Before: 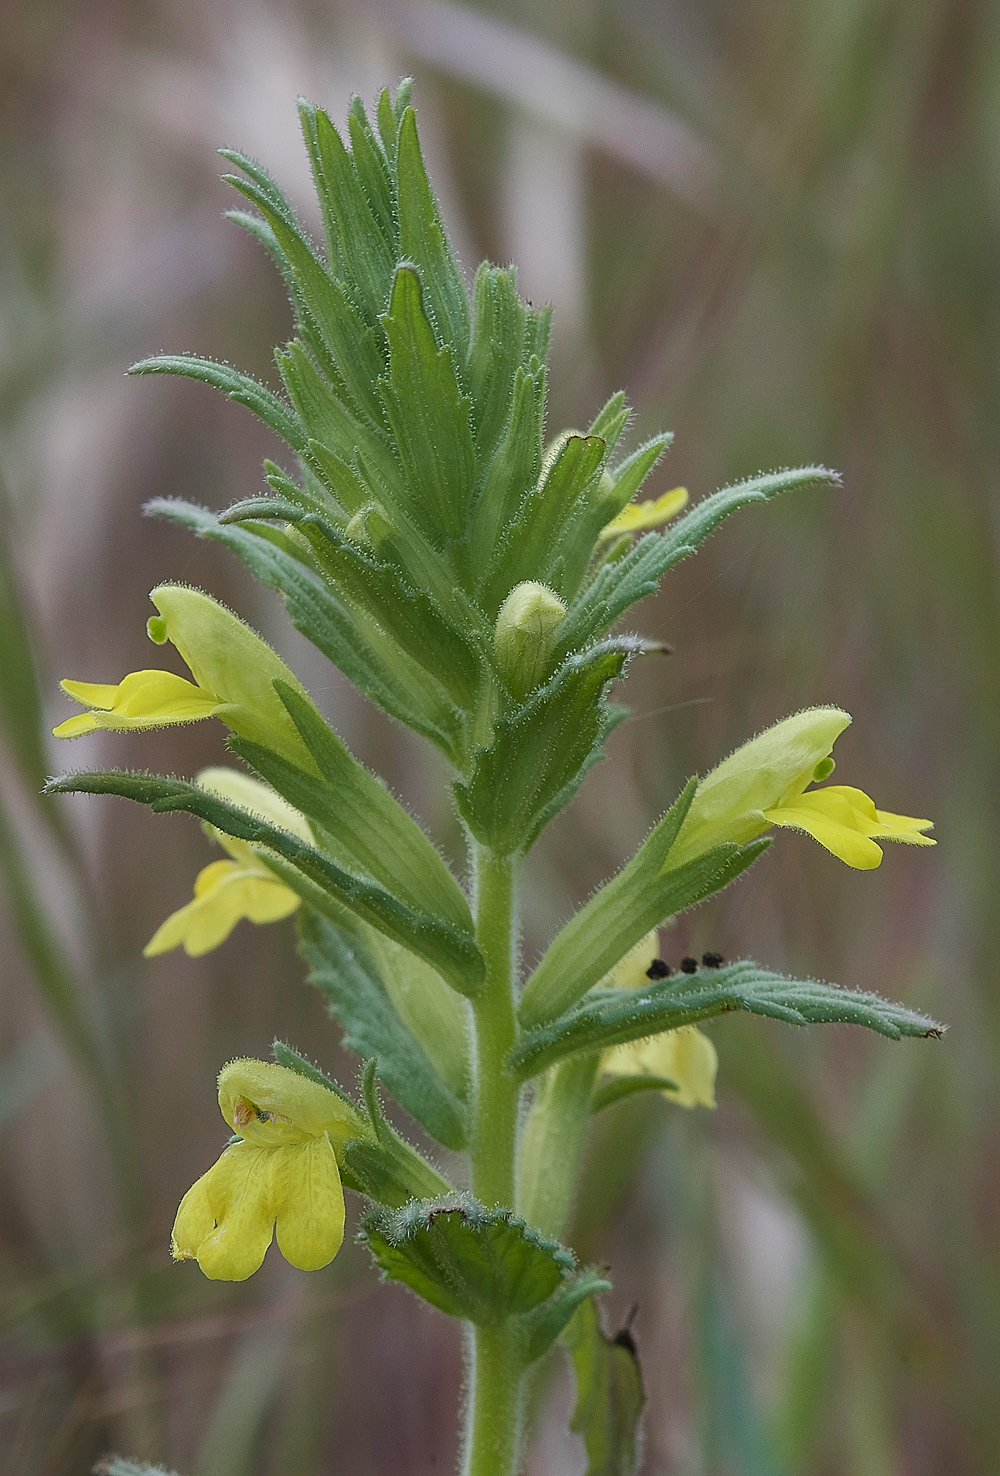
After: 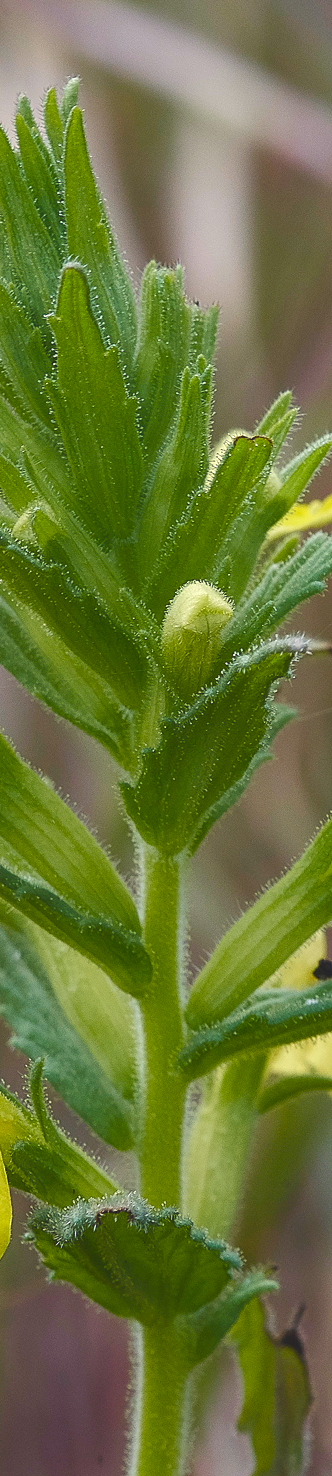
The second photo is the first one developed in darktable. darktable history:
tone equalizer: -8 EV -0.417 EV, -7 EV -0.389 EV, -6 EV -0.333 EV, -5 EV -0.222 EV, -3 EV 0.222 EV, -2 EV 0.333 EV, -1 EV 0.389 EV, +0 EV 0.417 EV, edges refinement/feathering 500, mask exposure compensation -1.57 EV, preserve details no
color balance rgb: shadows lift › chroma 3%, shadows lift › hue 280.8°, power › hue 330°, highlights gain › chroma 3%, highlights gain › hue 75.6°, global offset › luminance 1.5%, perceptual saturation grading › global saturation 20%, perceptual saturation grading › highlights -25%, perceptual saturation grading › shadows 50%, global vibrance 30%
crop: left 33.36%, right 33.36%
